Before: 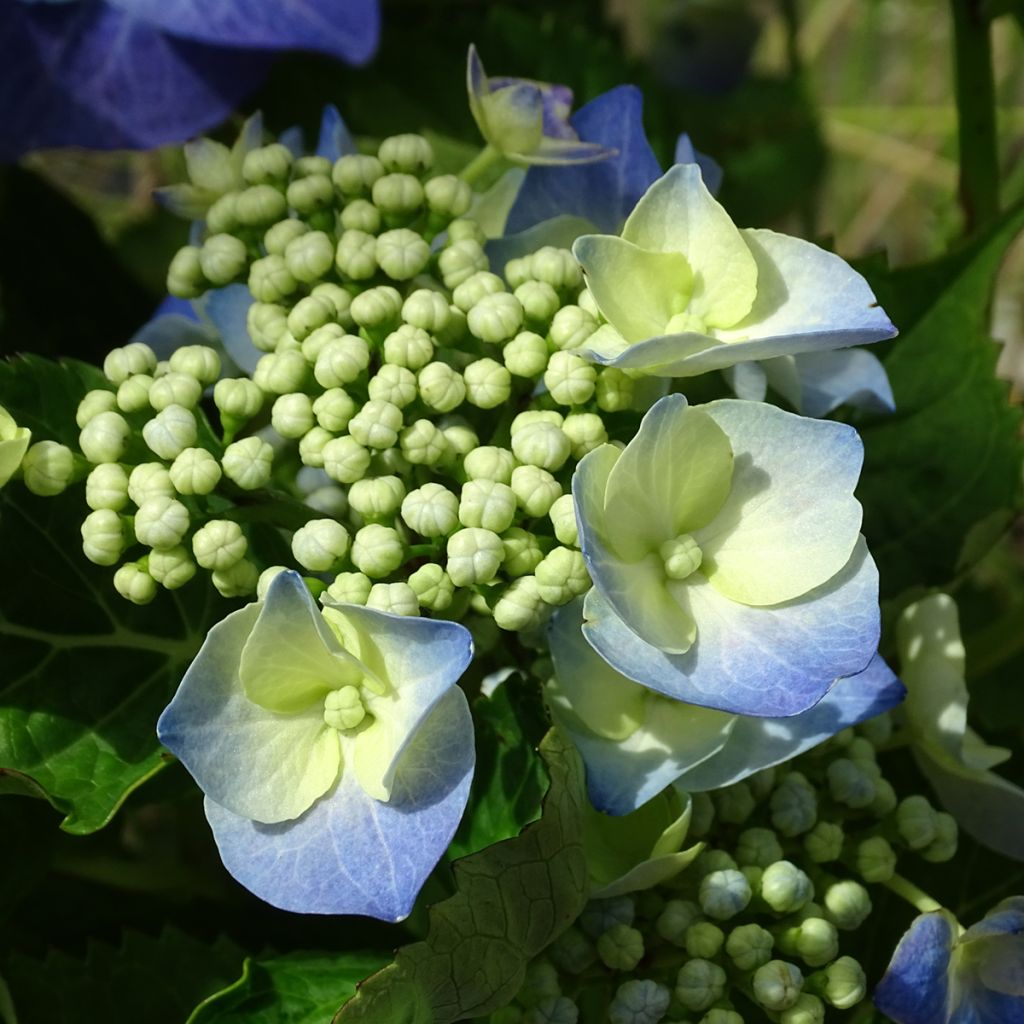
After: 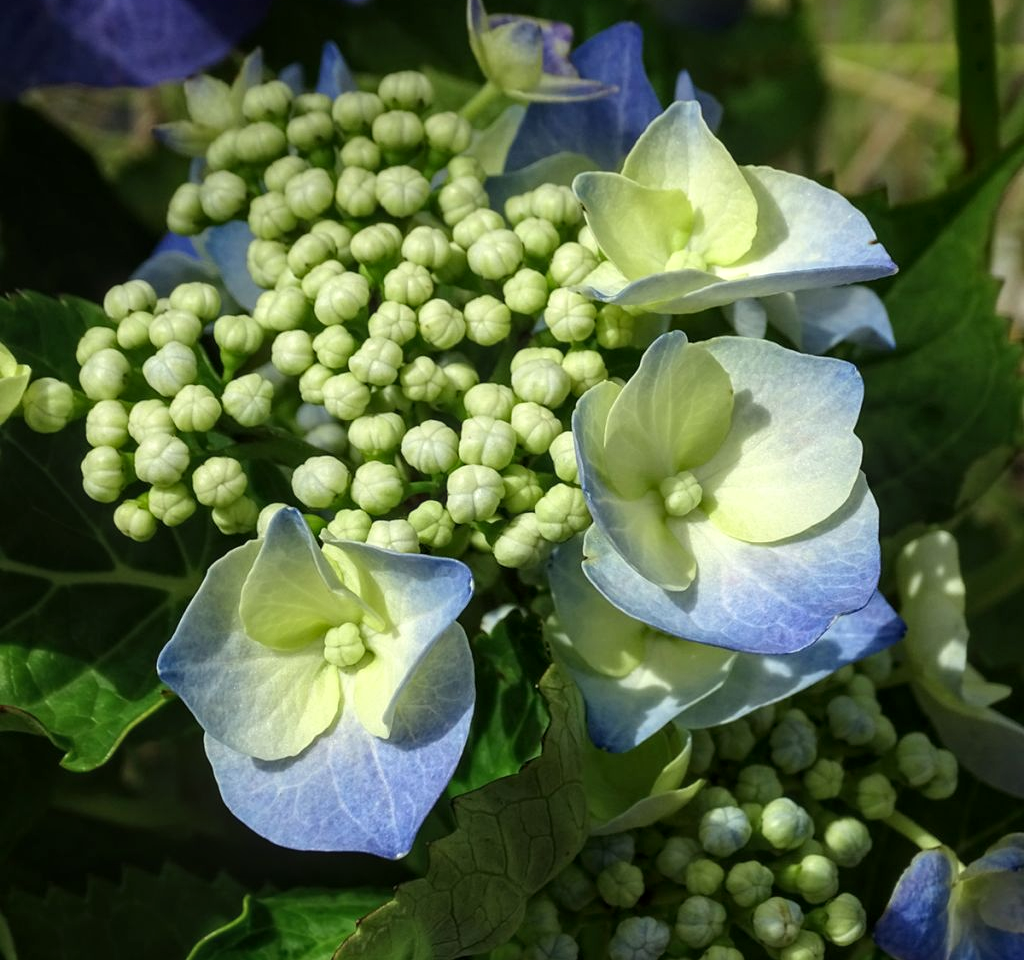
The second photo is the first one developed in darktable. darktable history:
crop and rotate: top 6.25%
local contrast: on, module defaults
